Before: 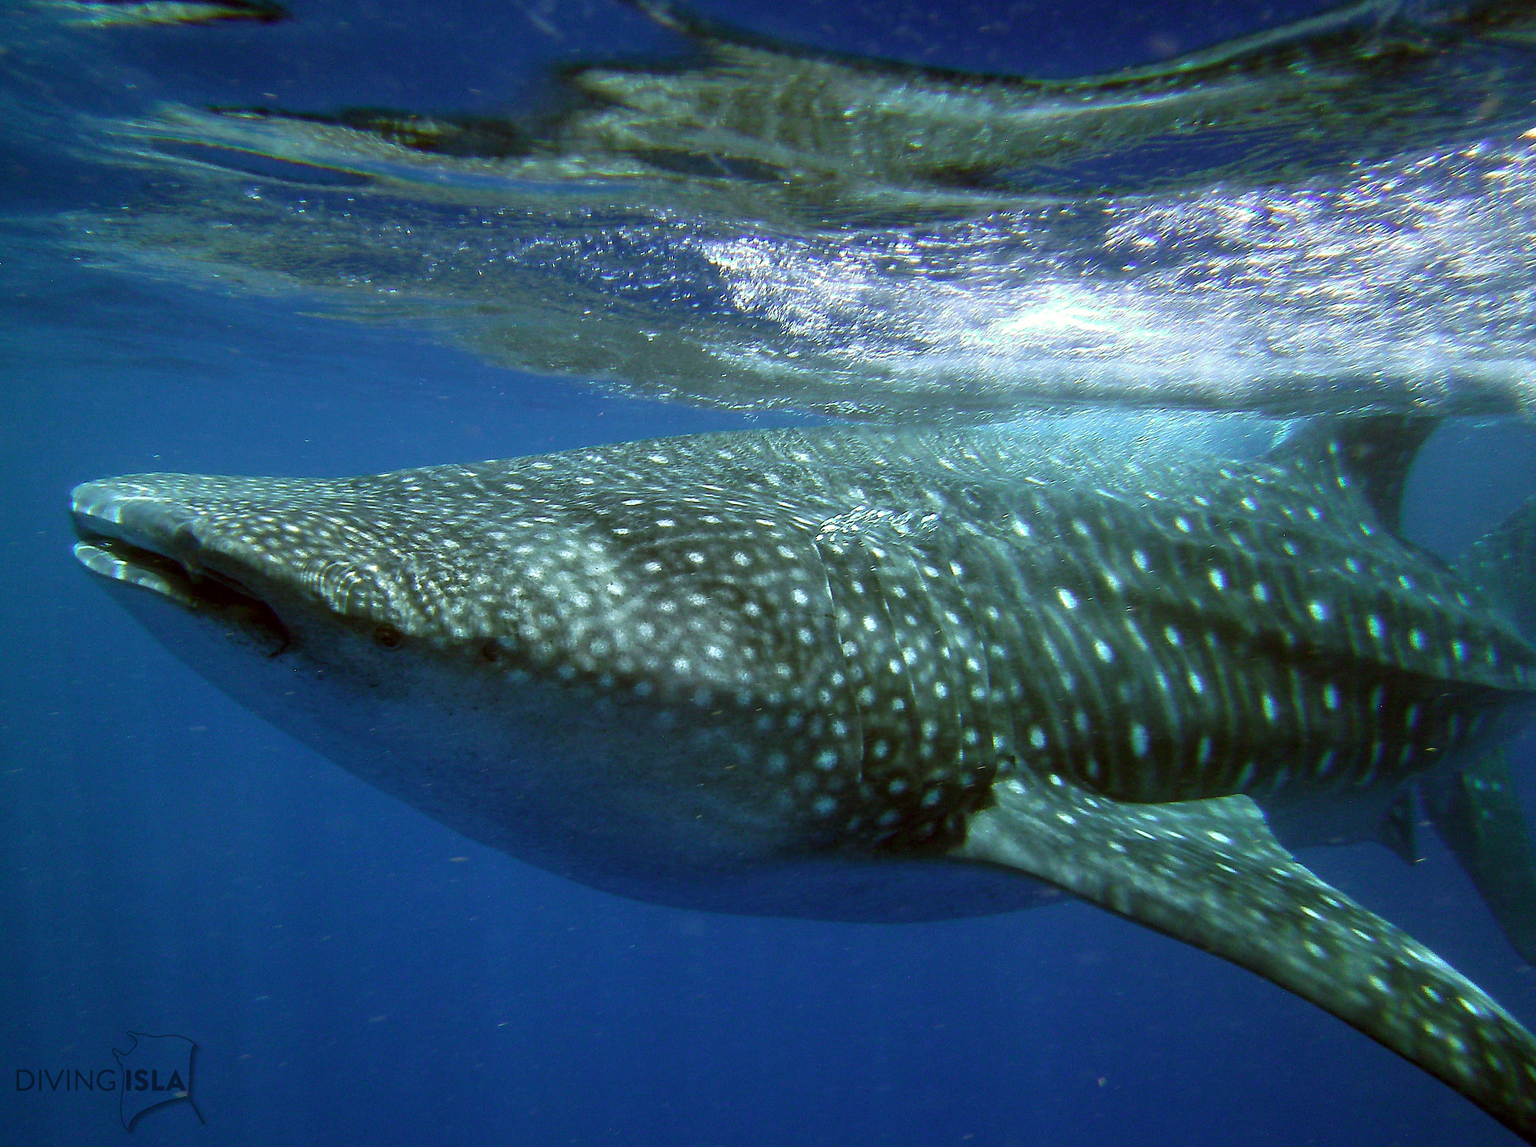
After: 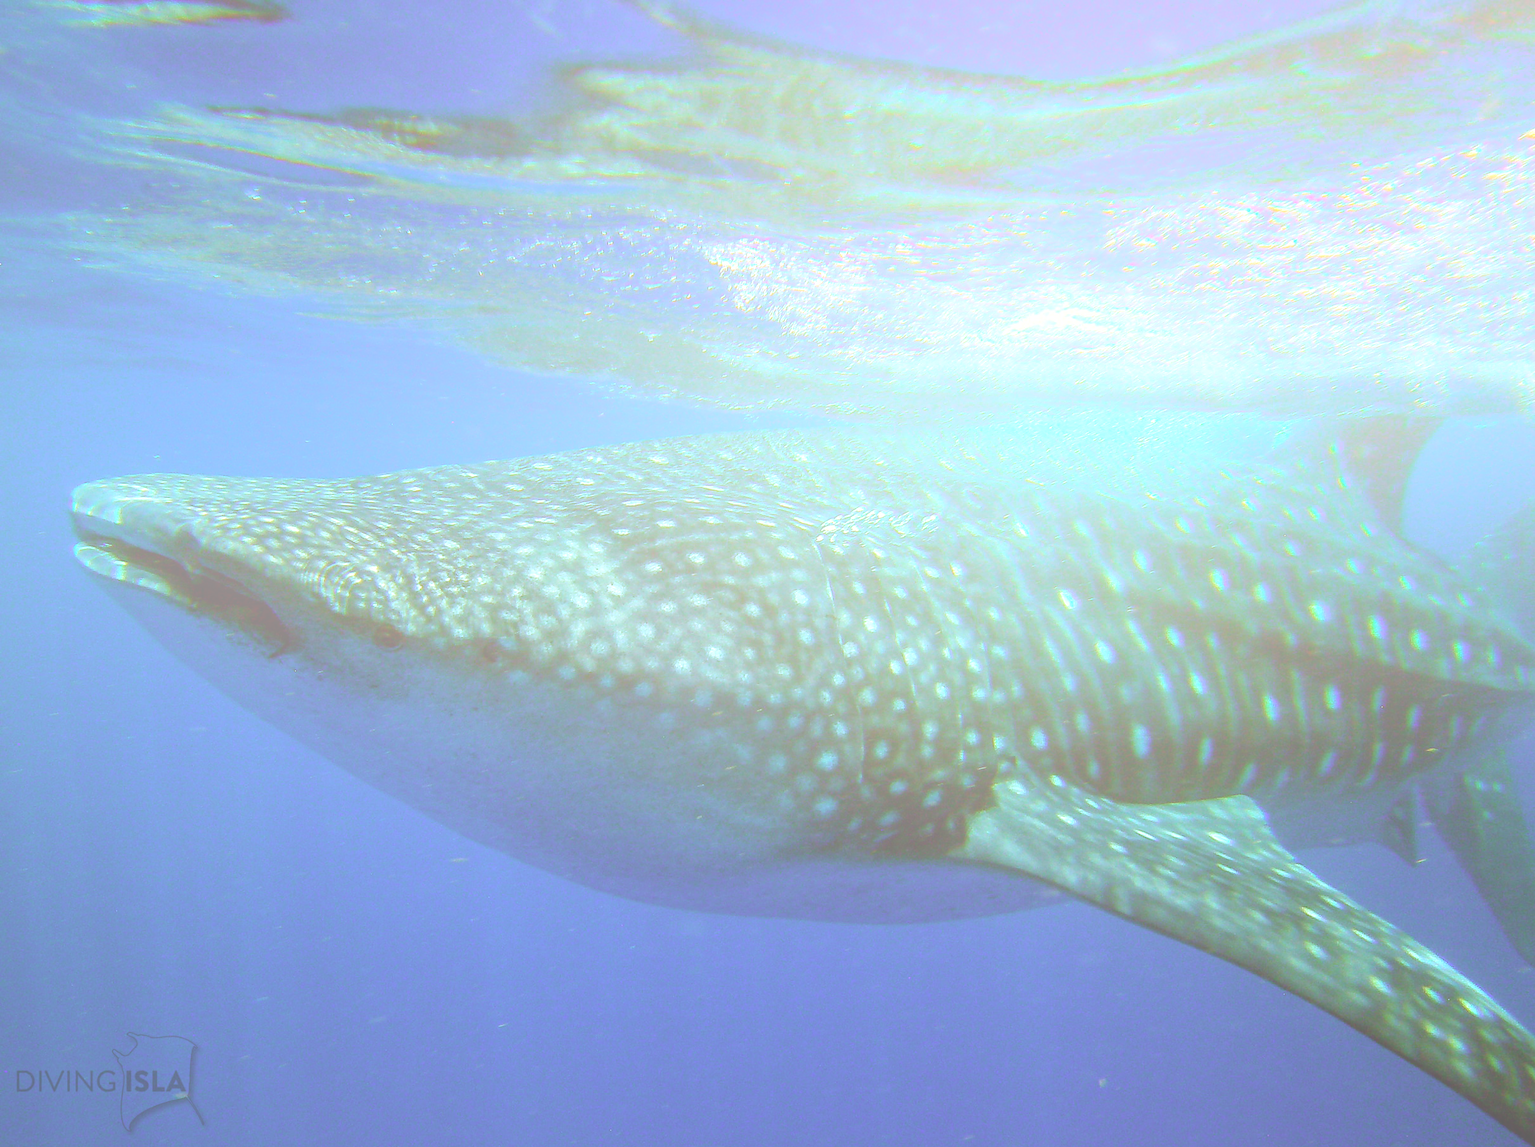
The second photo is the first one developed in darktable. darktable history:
local contrast: detail 130%
bloom: size 85%, threshold 5%, strength 85%
